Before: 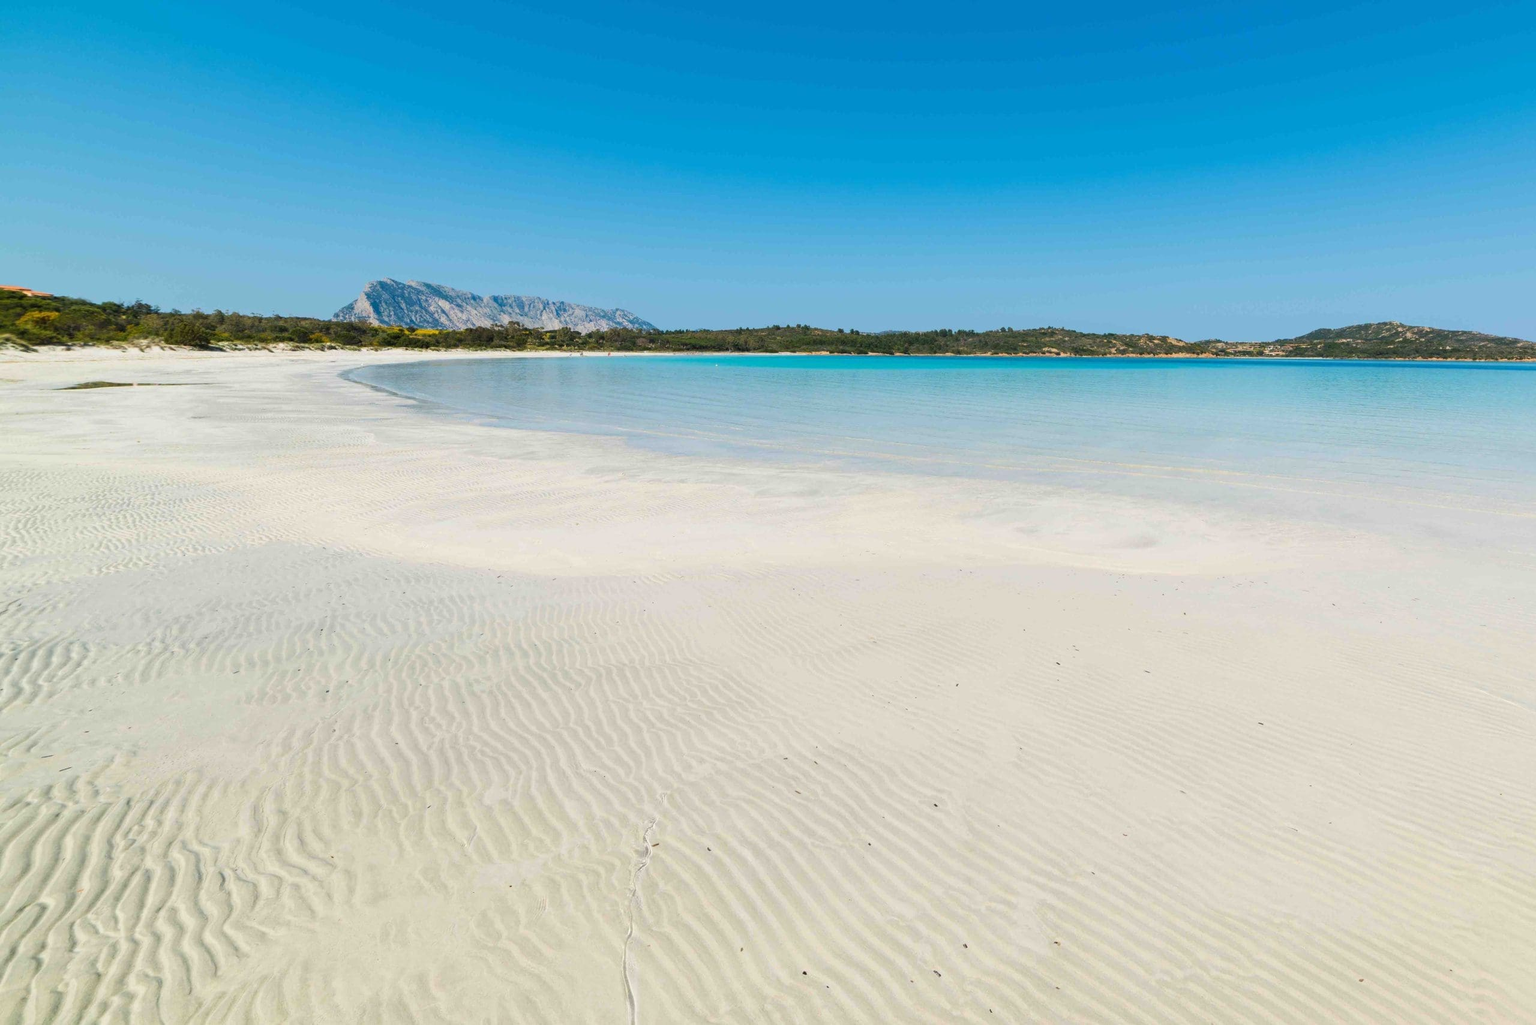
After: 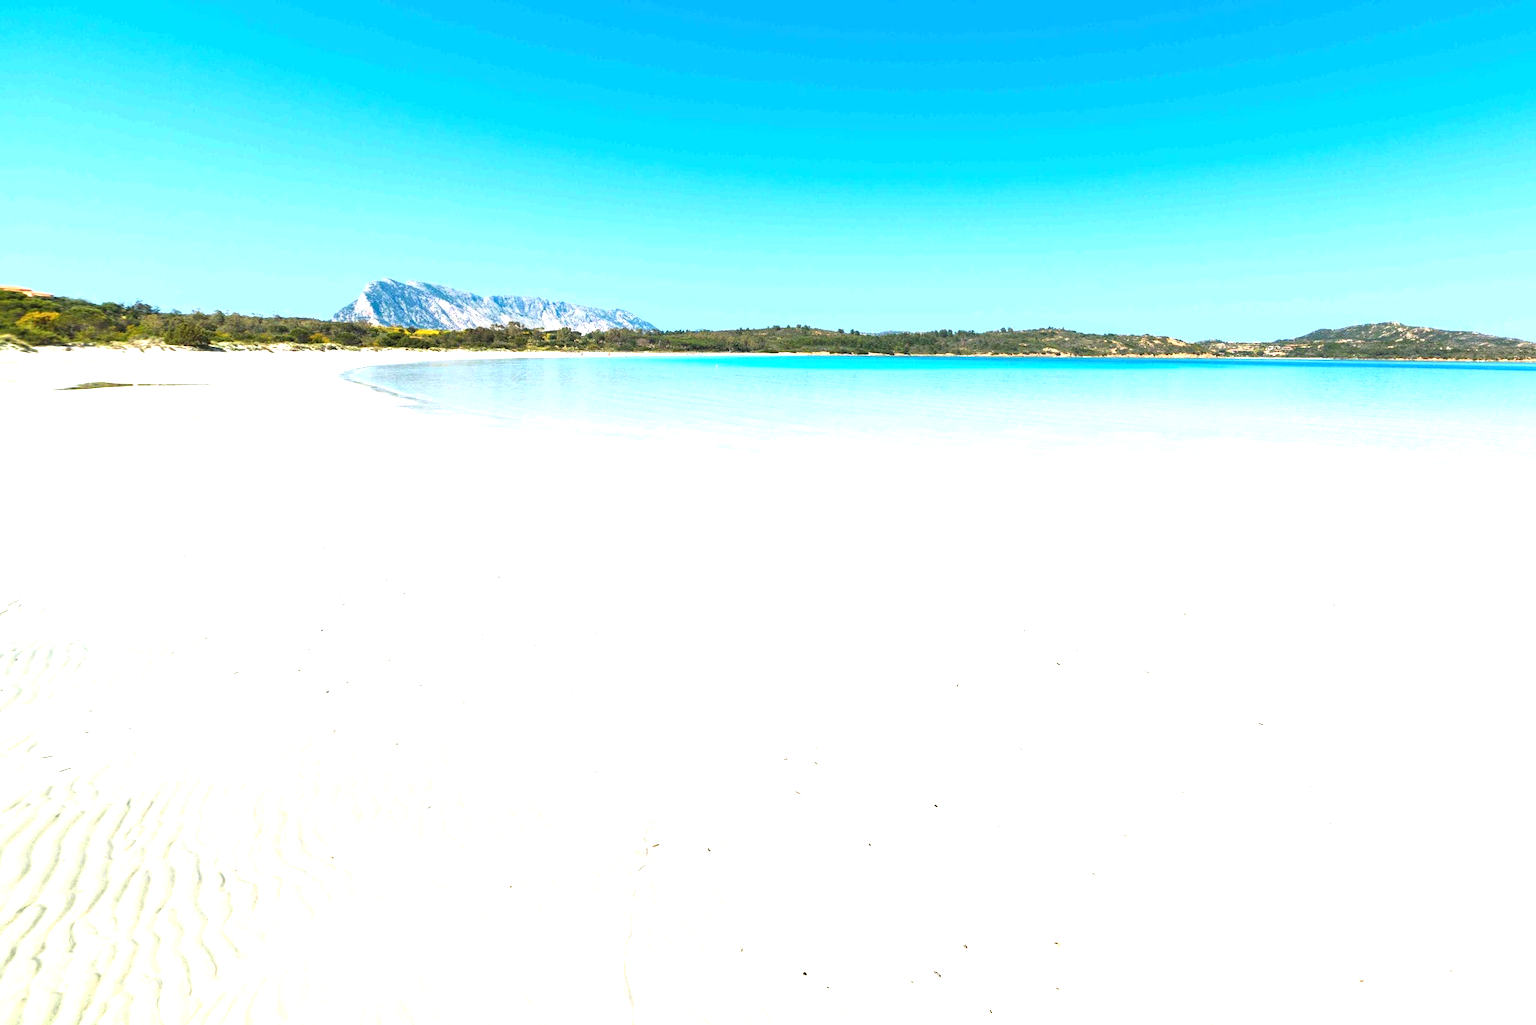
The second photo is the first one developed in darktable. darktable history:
tone equalizer: on, module defaults
exposure: exposure 1.25 EV, compensate exposure bias true, compensate highlight preservation false
